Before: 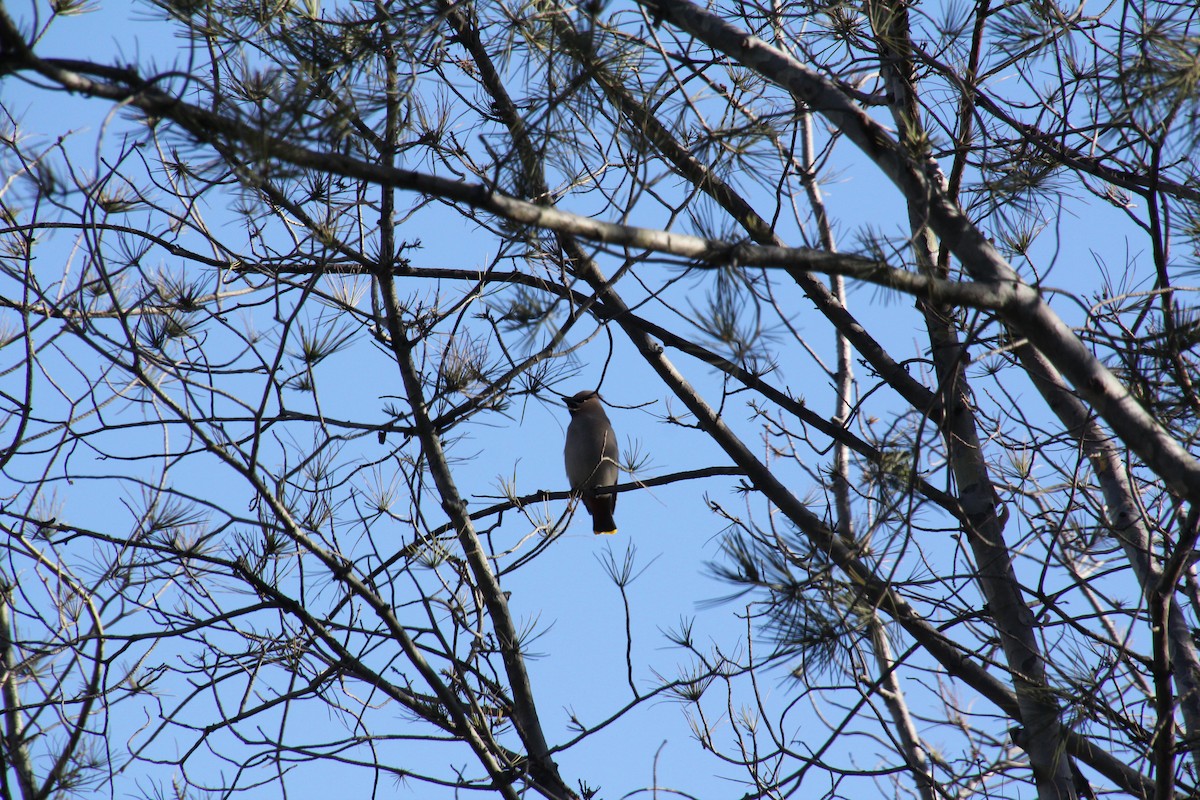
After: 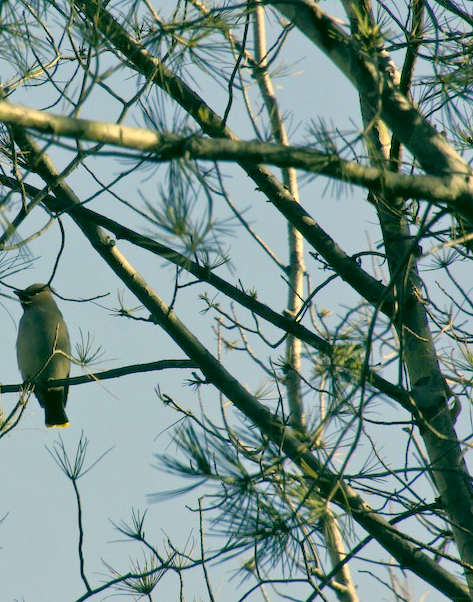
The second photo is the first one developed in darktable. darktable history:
color correction: highlights a* 5.62, highlights b* 33.57, shadows a* -25.86, shadows b* 4.02
tone equalizer: -7 EV 0.15 EV, -6 EV 0.6 EV, -5 EV 1.15 EV, -4 EV 1.33 EV, -3 EV 1.15 EV, -2 EV 0.6 EV, -1 EV 0.15 EV, mask exposure compensation -0.5 EV
crop: left 45.721%, top 13.393%, right 14.118%, bottom 10.01%
